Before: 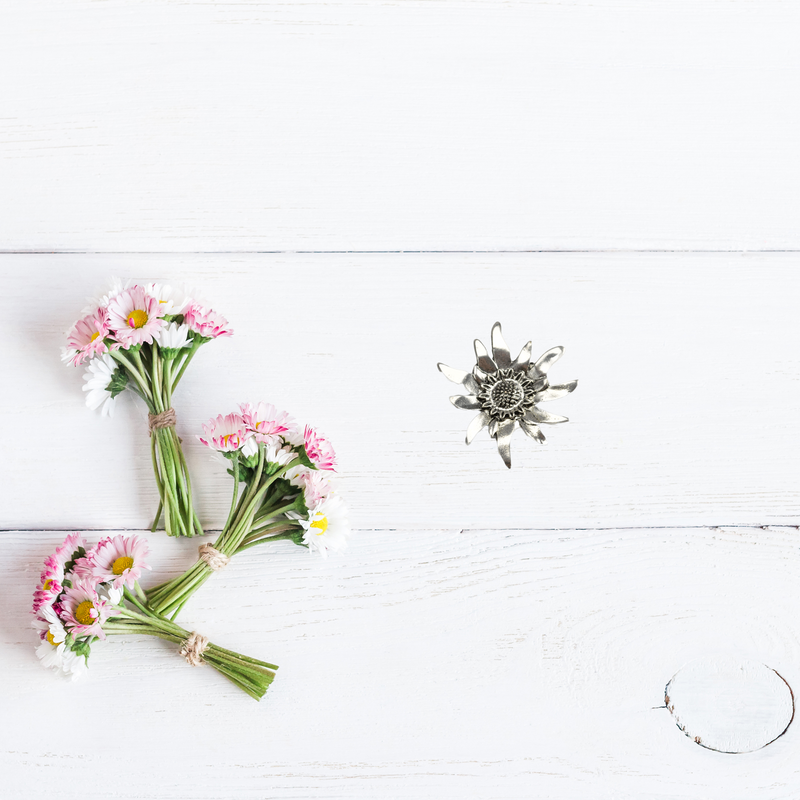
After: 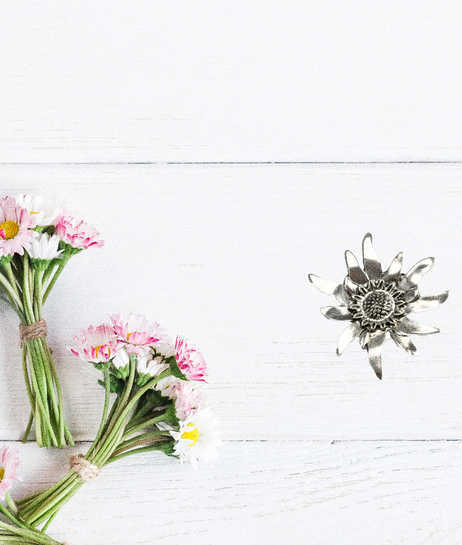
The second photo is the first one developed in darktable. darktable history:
crop: left 16.202%, top 11.208%, right 26.045%, bottom 20.557%
grain: coarseness 0.09 ISO, strength 40%
